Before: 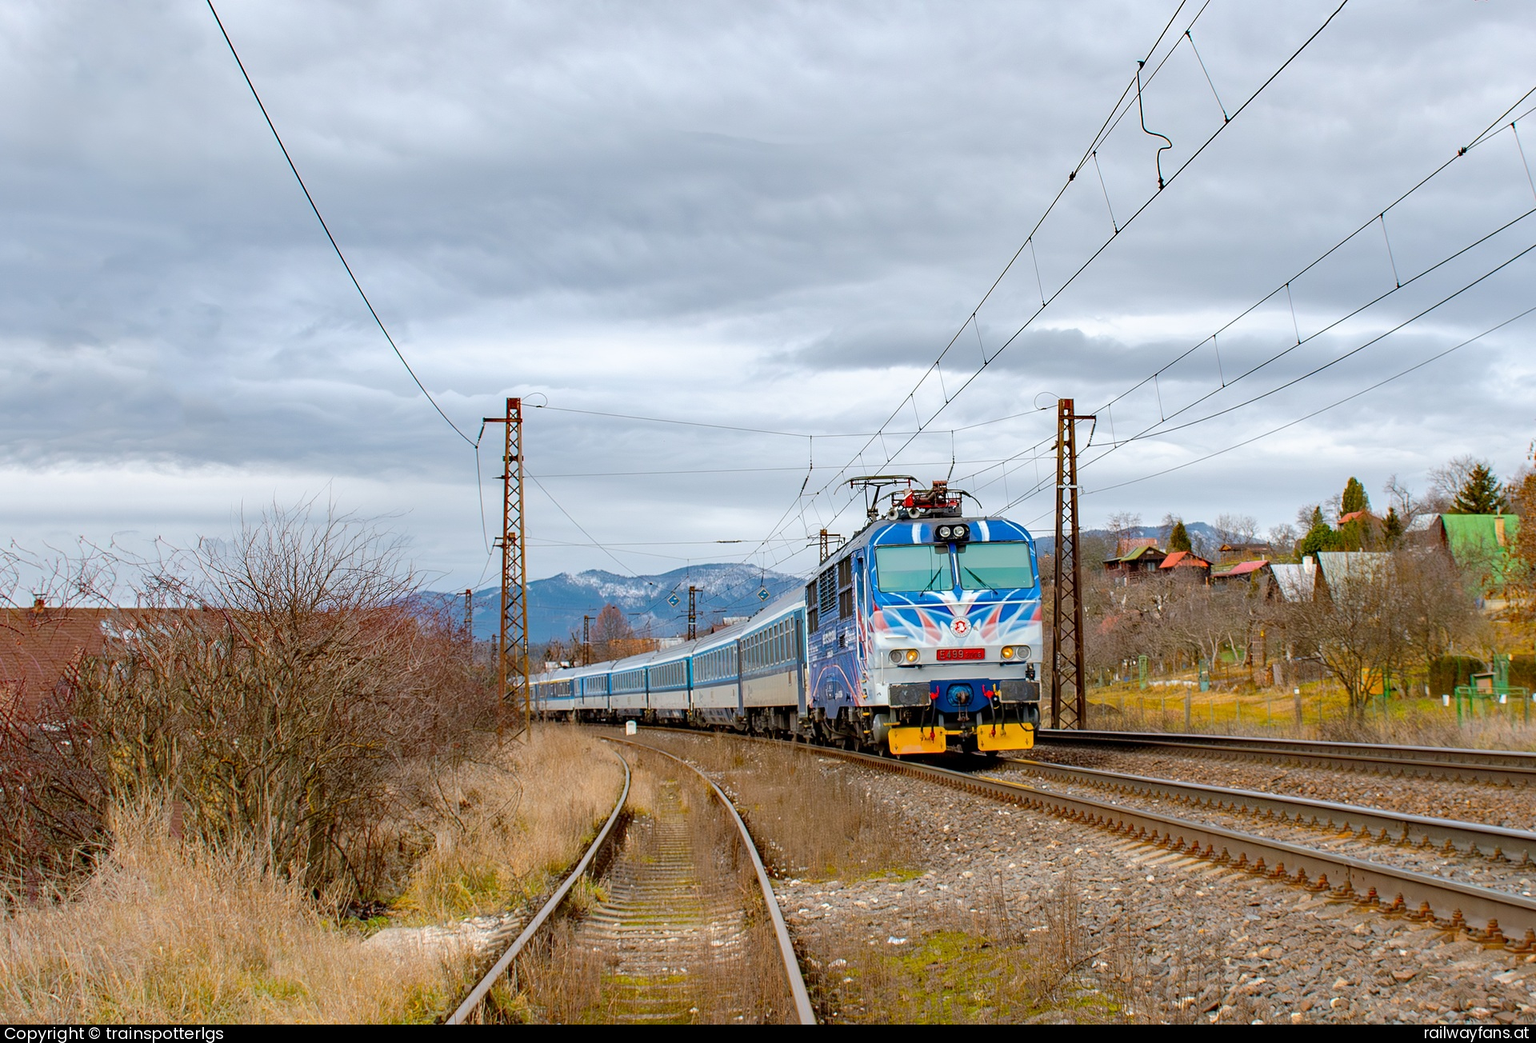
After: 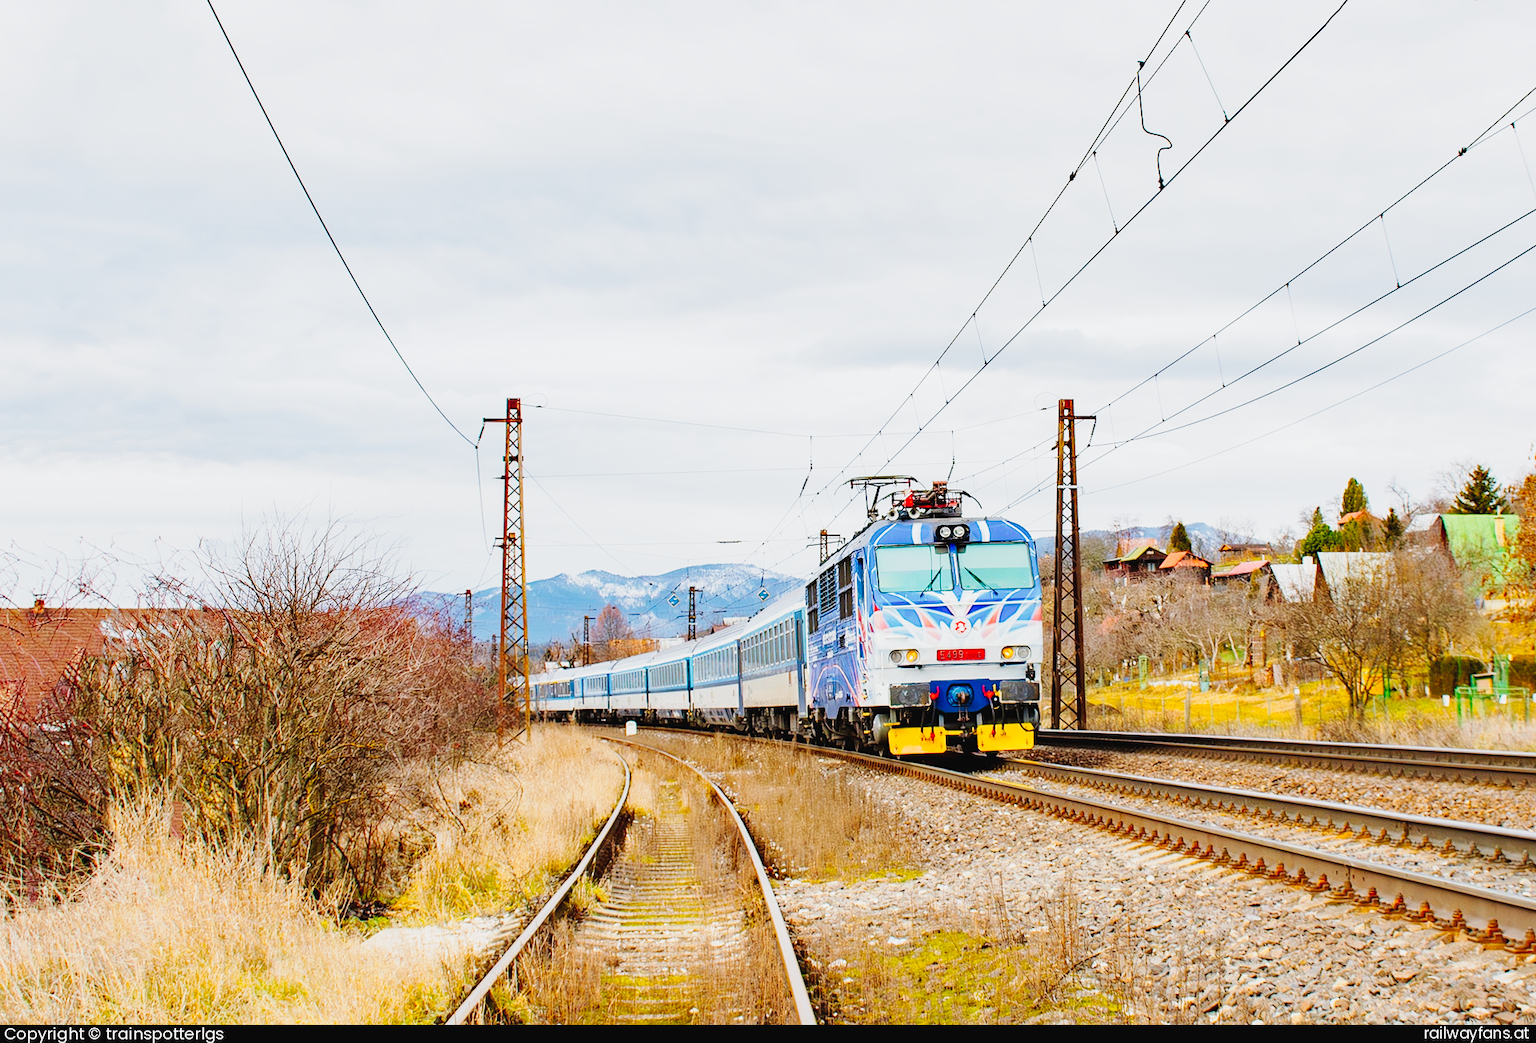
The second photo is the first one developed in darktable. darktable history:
tone curve: curves: ch0 [(0, 0.026) (0.146, 0.158) (0.272, 0.34) (0.434, 0.625) (0.676, 0.871) (0.994, 0.955)], preserve colors none
